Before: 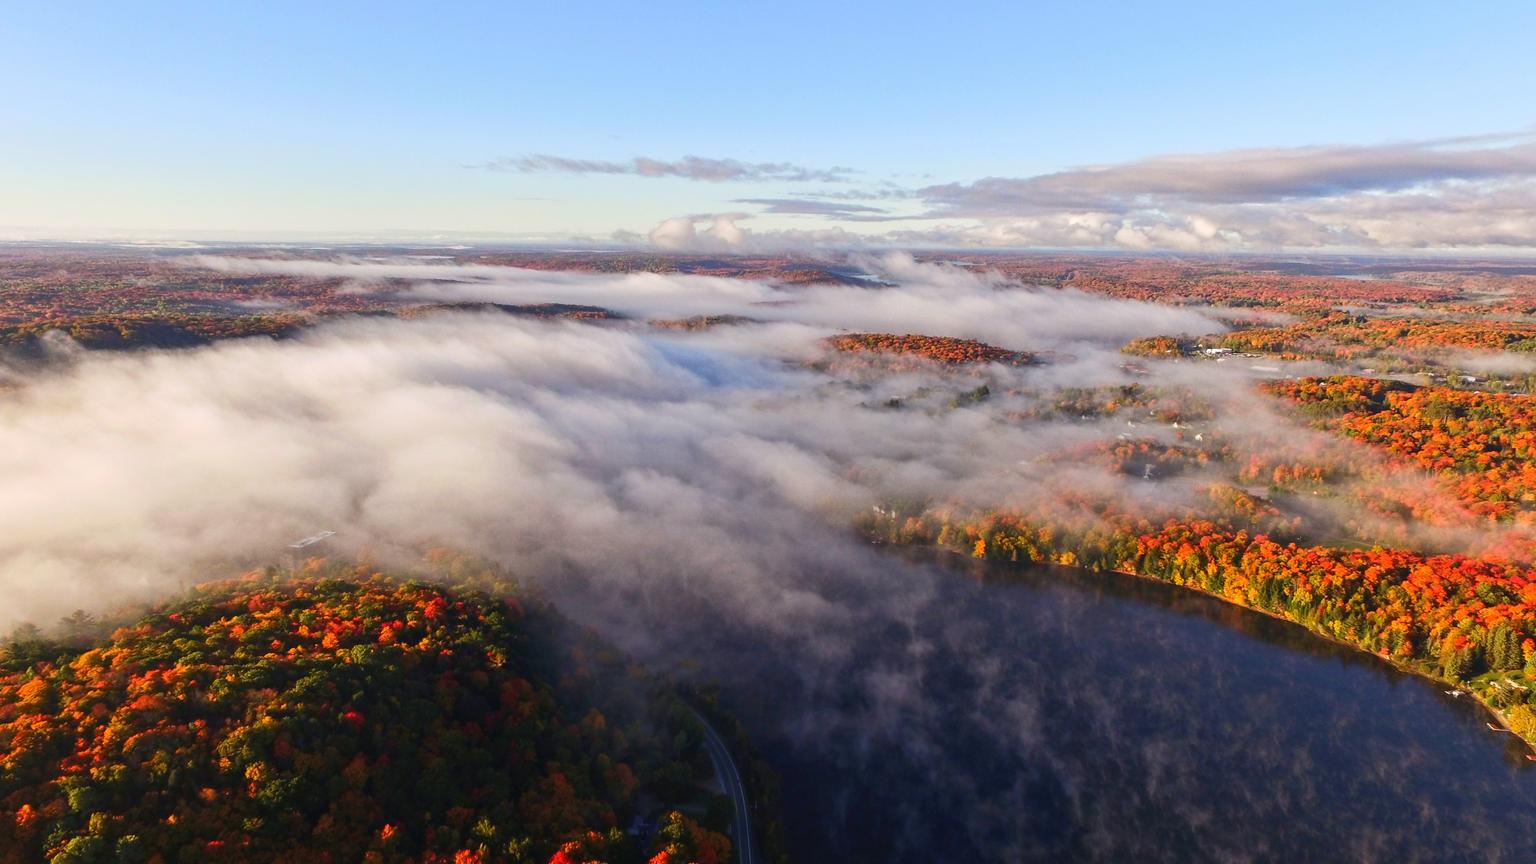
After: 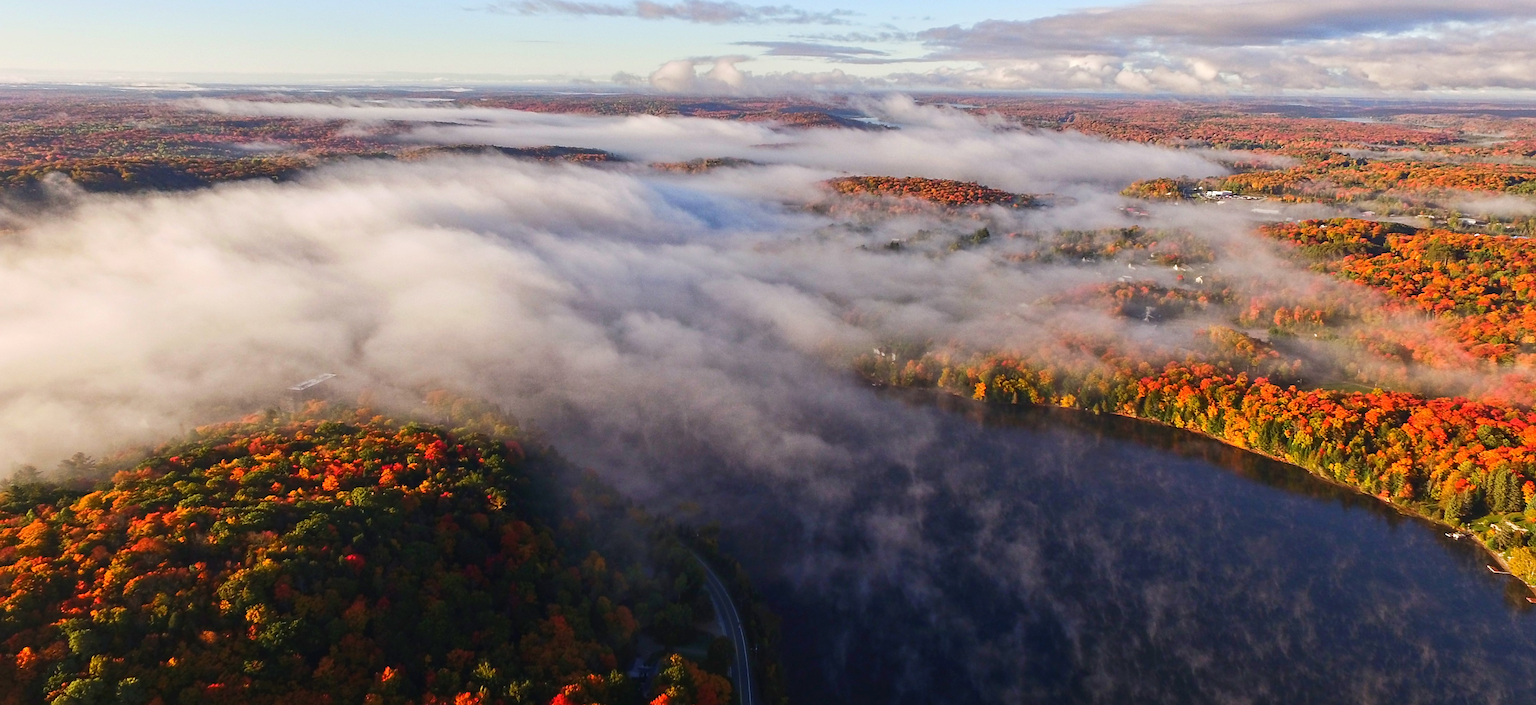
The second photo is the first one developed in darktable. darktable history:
crop and rotate: top 18.304%
sharpen: radius 2.495, amount 0.327
tone equalizer: edges refinement/feathering 500, mask exposure compensation -1.57 EV, preserve details no
